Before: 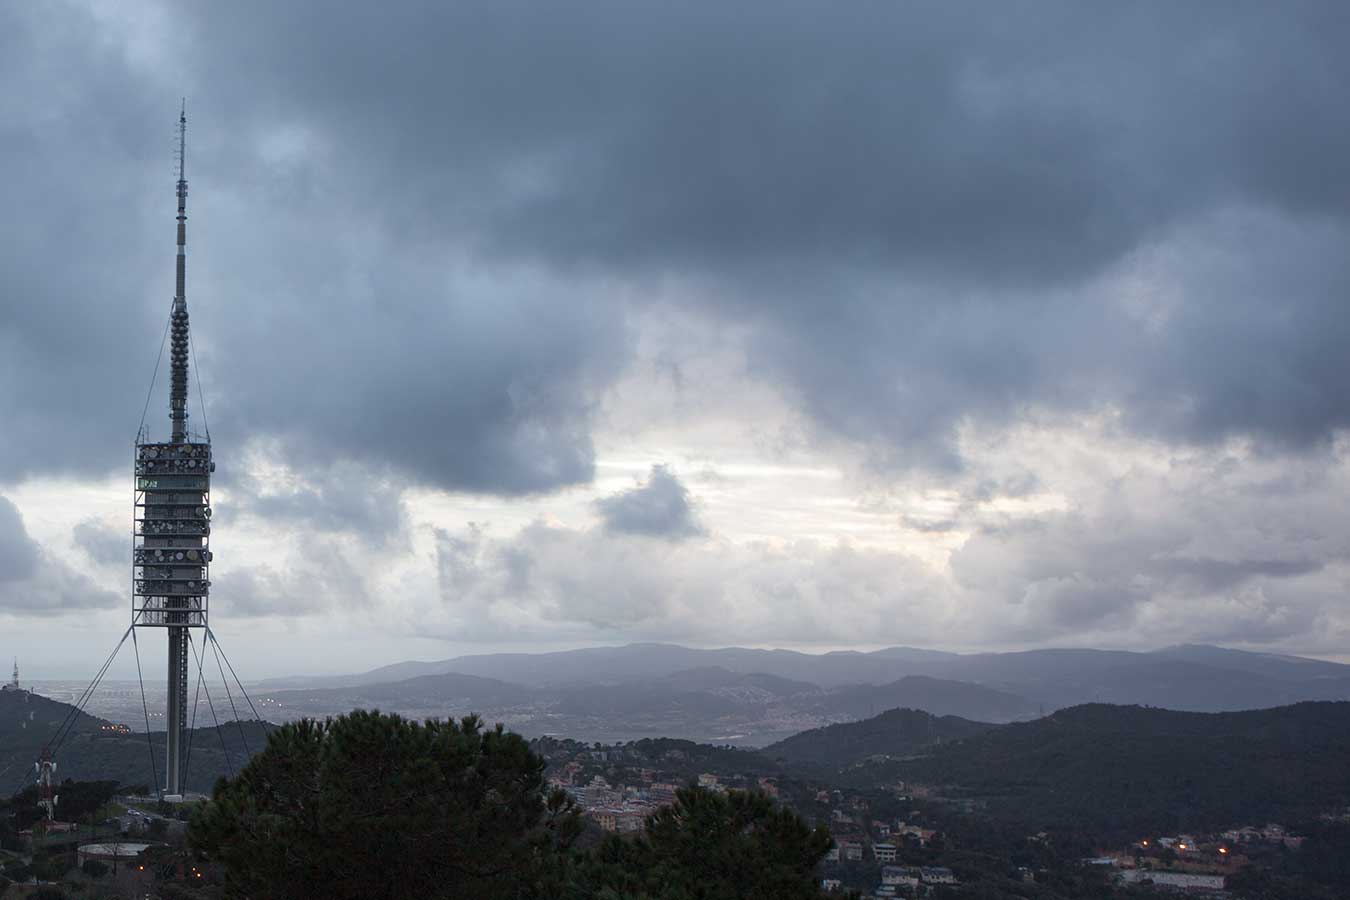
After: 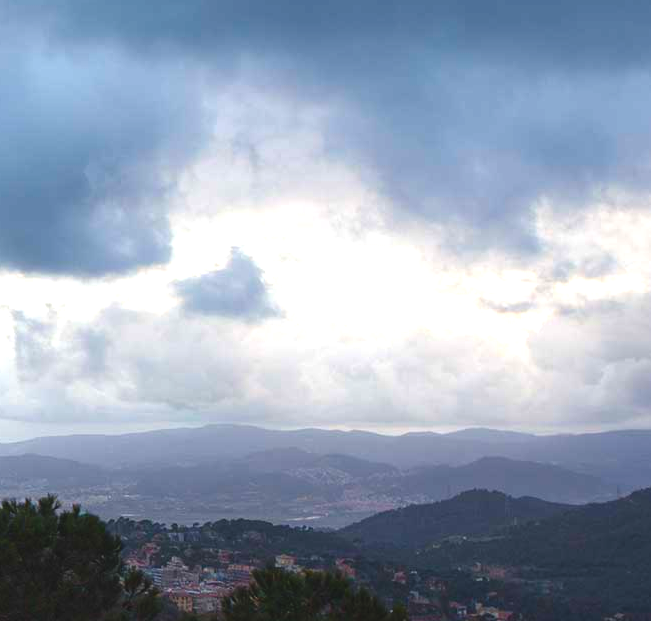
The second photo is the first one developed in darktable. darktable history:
crop: left 31.382%, top 24.365%, right 20.362%, bottom 6.601%
exposure: black level correction -0.008, exposure 0.069 EV, compensate highlight preservation false
color balance rgb: linear chroma grading › global chroma 20.492%, perceptual saturation grading › global saturation 20%, perceptual saturation grading › highlights -25.718%, perceptual saturation grading › shadows 24.078%, perceptual brilliance grading › highlights 11.717%, global vibrance 29.926%
